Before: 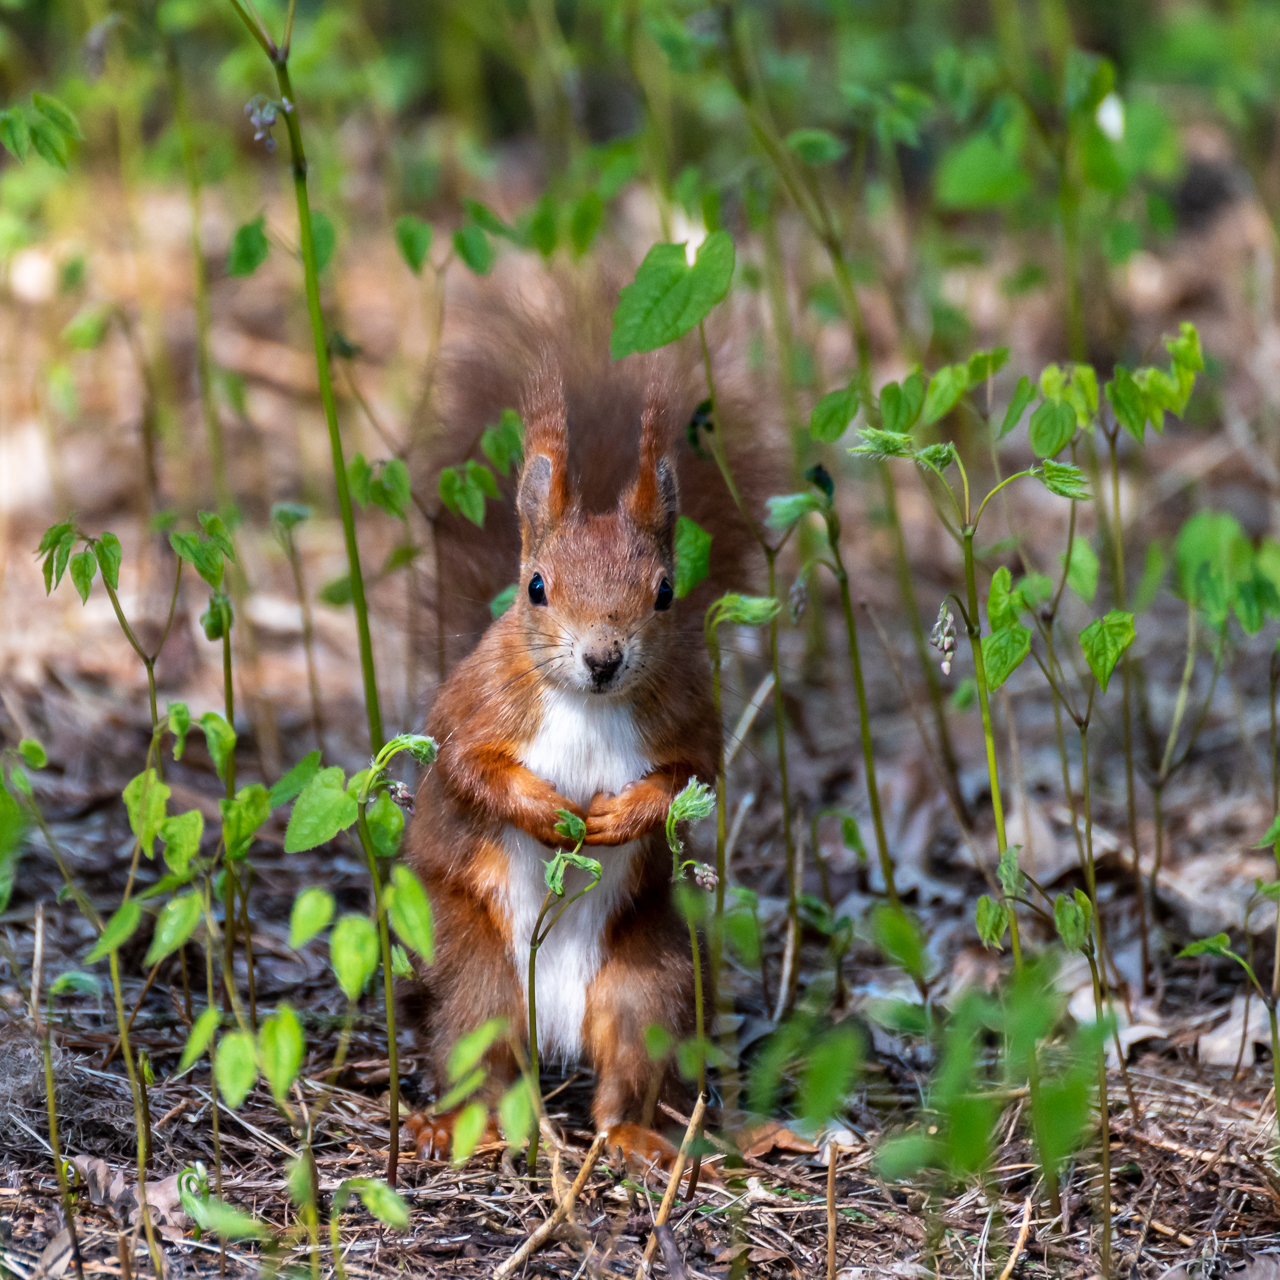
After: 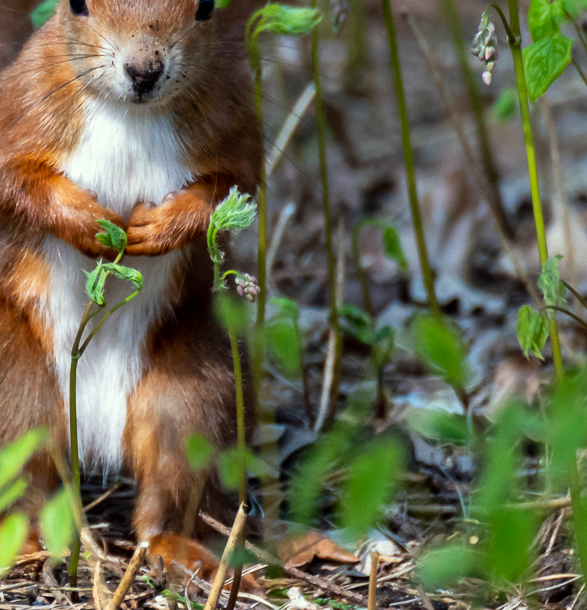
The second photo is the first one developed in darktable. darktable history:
crop: left 35.909%, top 46.149%, right 18.186%, bottom 6.127%
color correction: highlights a* -4.77, highlights b* 5.06, saturation 0.972
tone equalizer: on, module defaults
